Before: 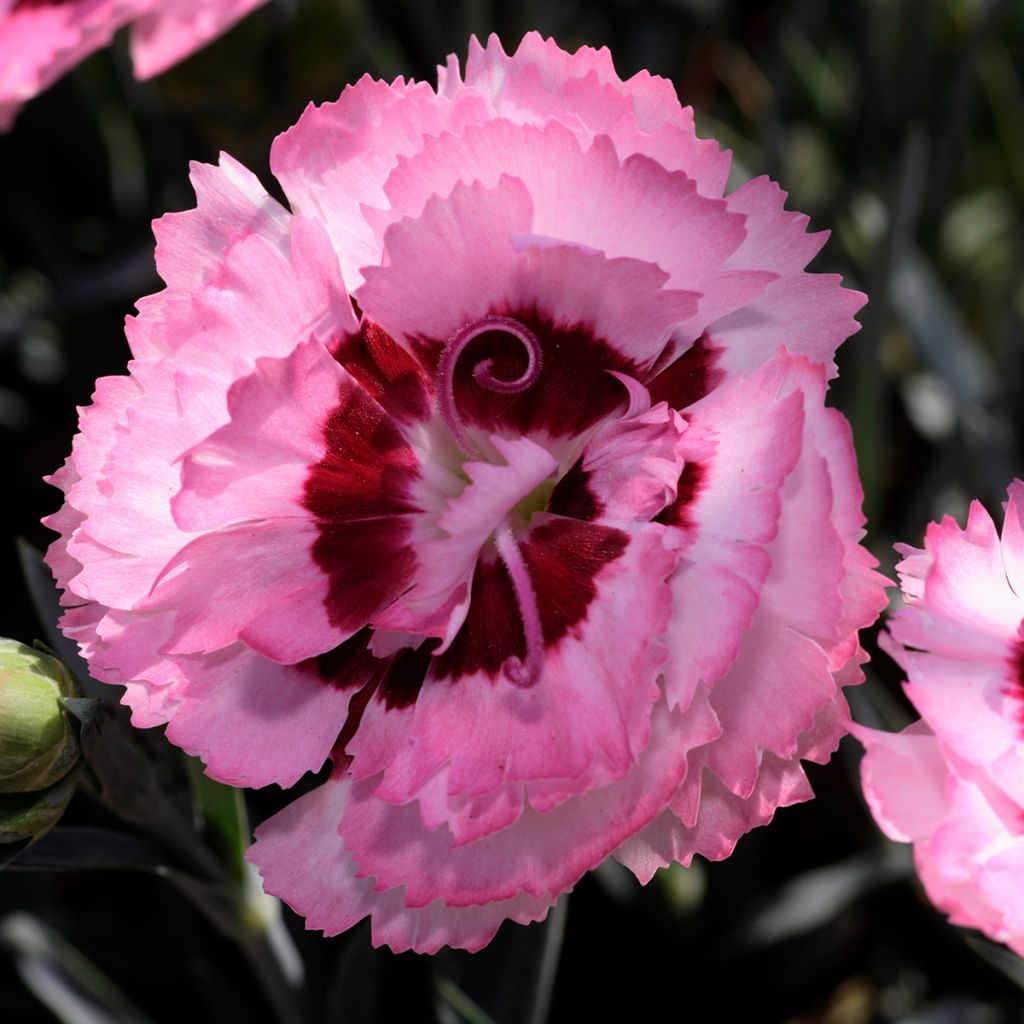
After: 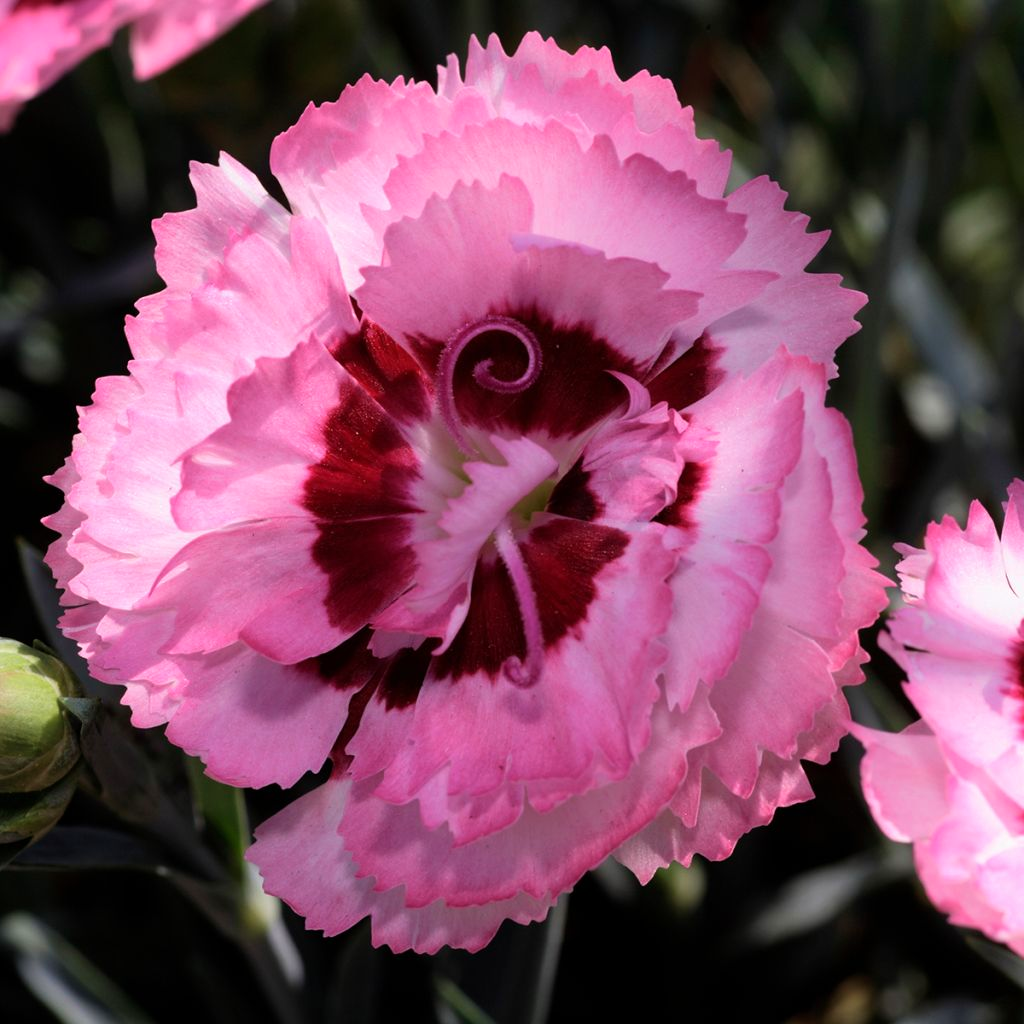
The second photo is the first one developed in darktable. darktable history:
velvia: strength 17.43%
